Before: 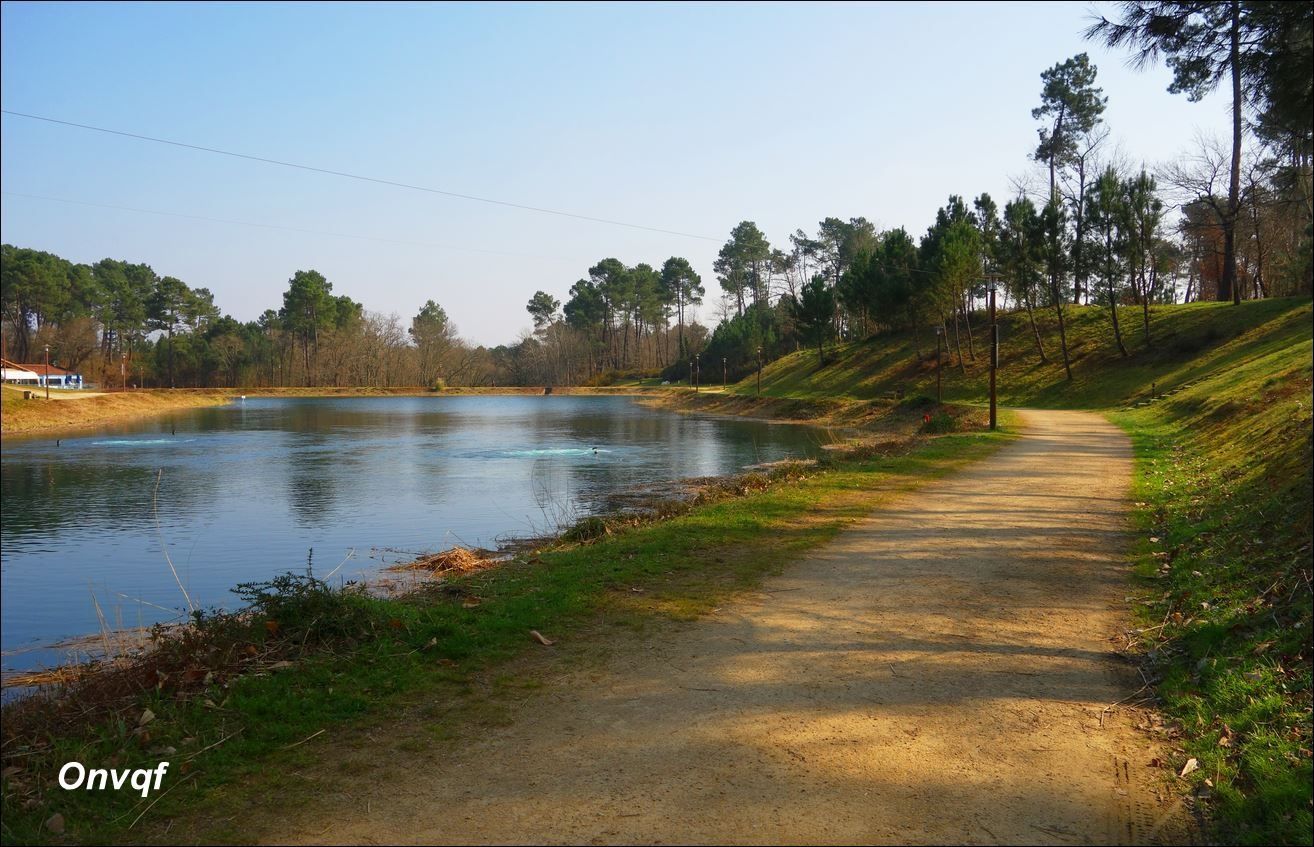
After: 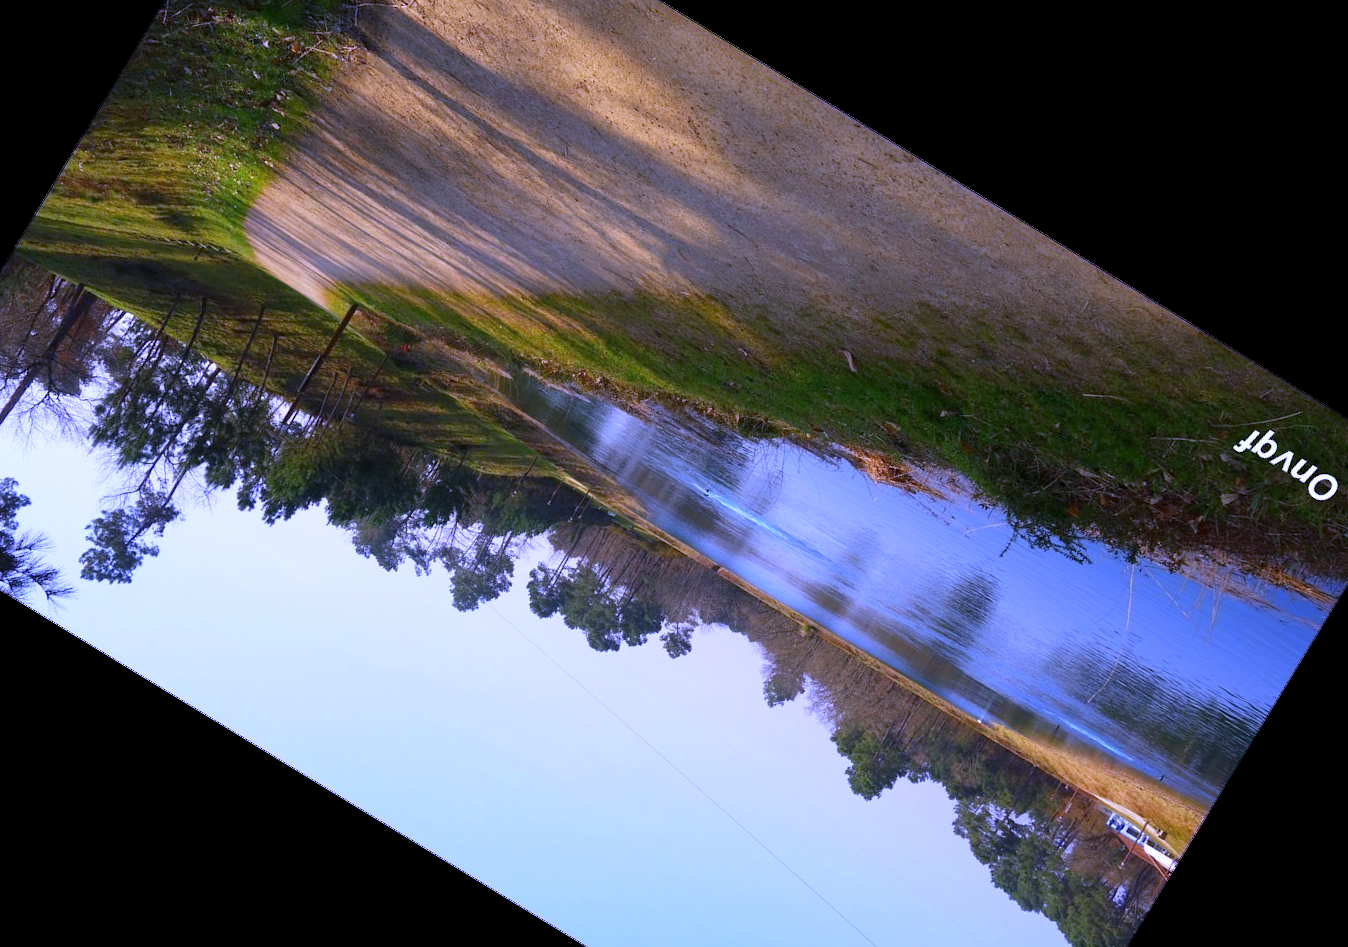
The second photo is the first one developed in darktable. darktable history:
white balance: red 0.98, blue 1.61
crop and rotate: angle 148.68°, left 9.111%, top 15.603%, right 4.588%, bottom 17.041%
